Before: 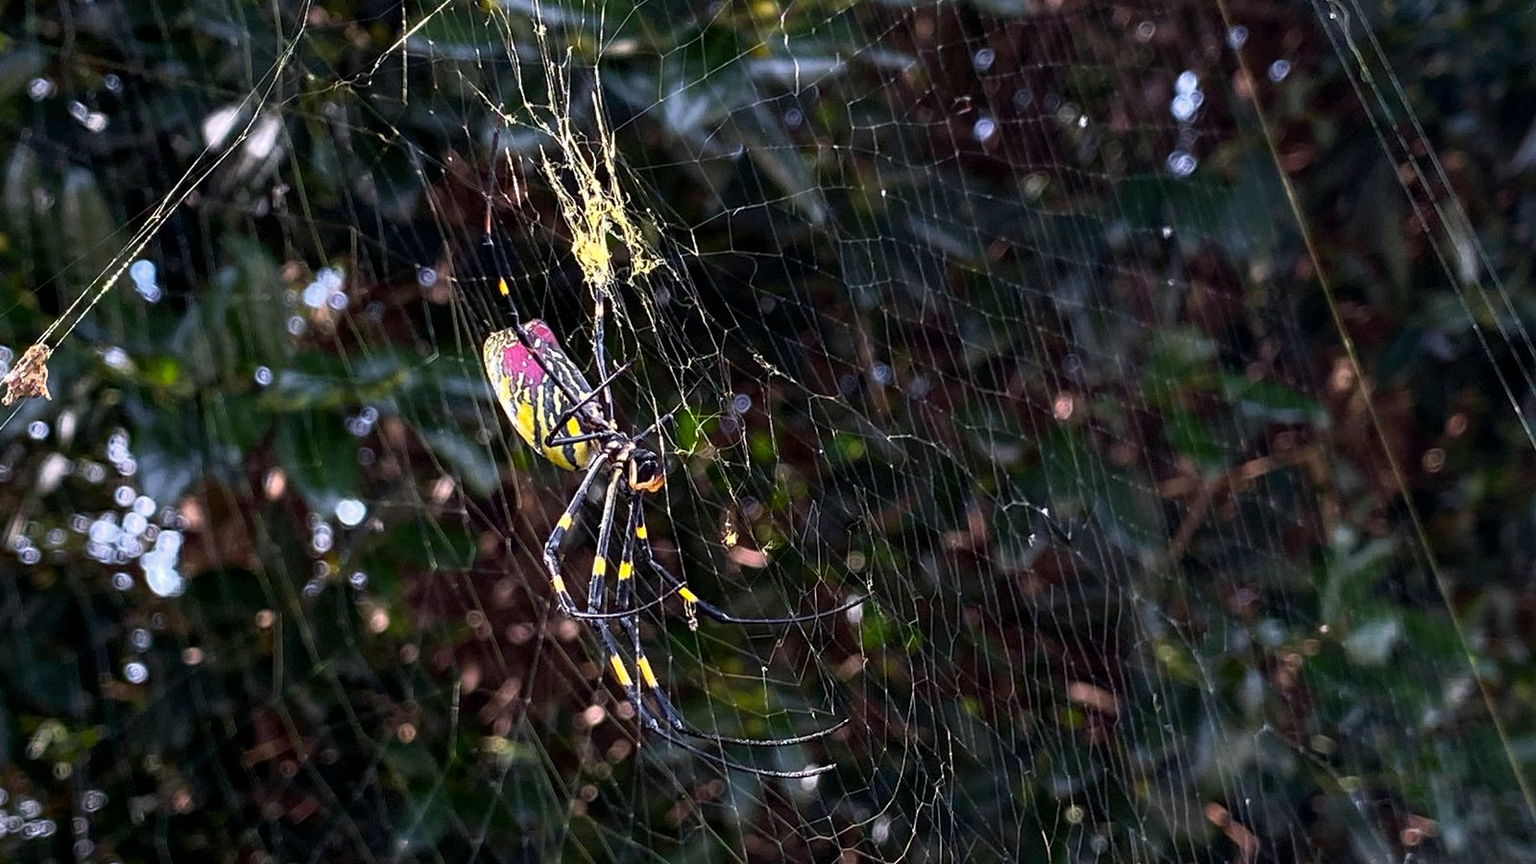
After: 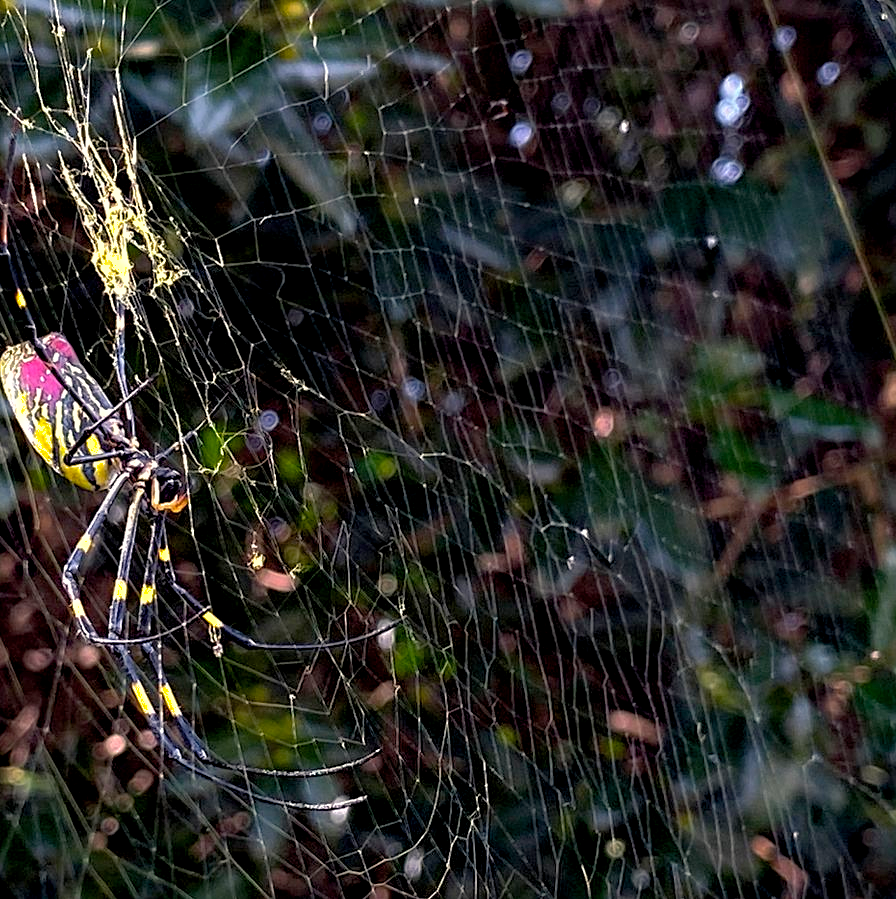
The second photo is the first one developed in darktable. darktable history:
exposure: black level correction 0.005, exposure 0.275 EV, compensate highlight preservation false
crop: left 31.538%, top 0.015%, right 11.563%
color balance rgb: highlights gain › chroma 2.035%, highlights gain › hue 73.91°, perceptual saturation grading › global saturation 14.885%
sharpen: amount 0.2
shadows and highlights: shadows 29.98
